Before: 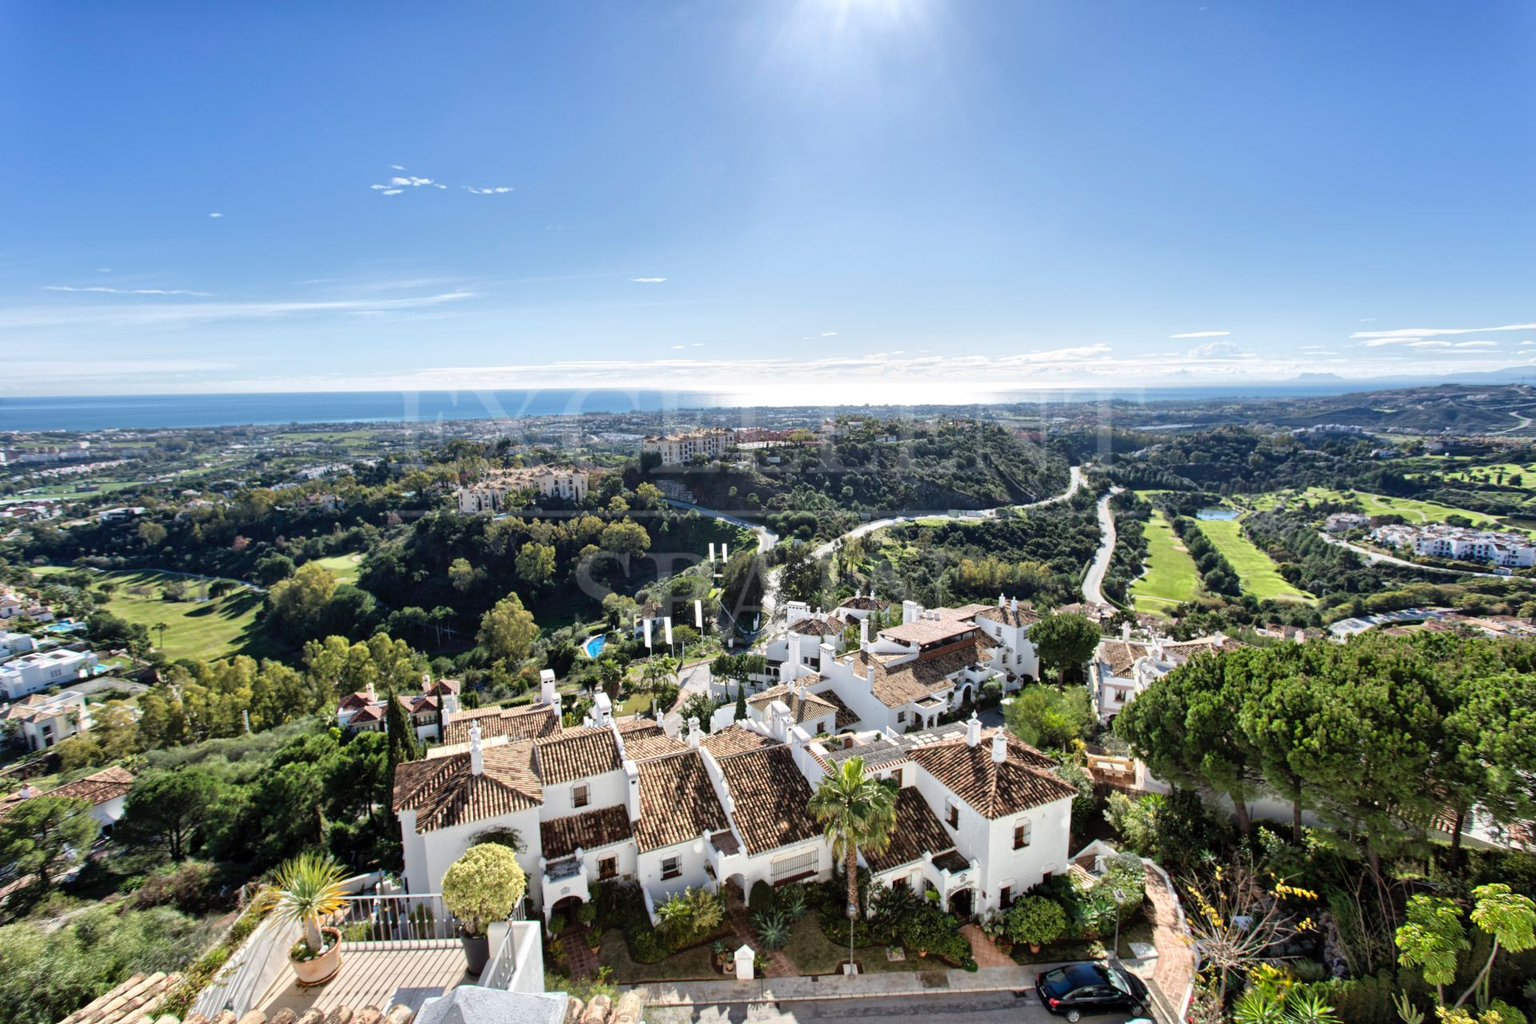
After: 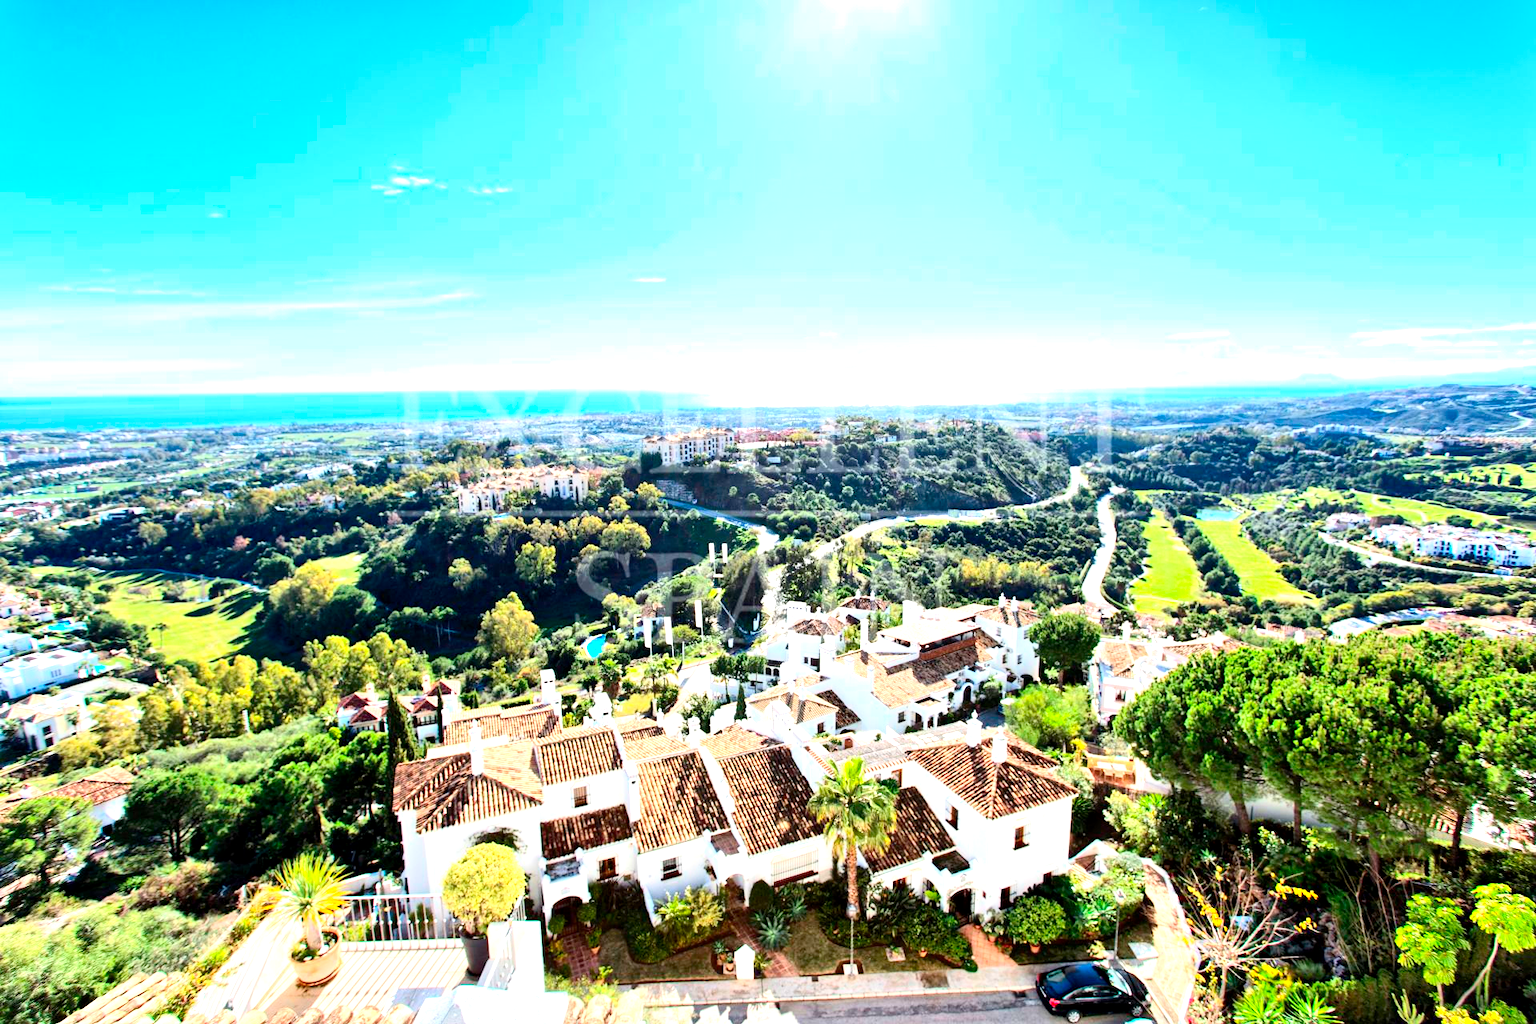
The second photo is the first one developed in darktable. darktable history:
contrast brightness saturation: contrast 0.233, brightness 0.112, saturation 0.285
exposure: black level correction 0.001, exposure 1.129 EV, compensate highlight preservation false
